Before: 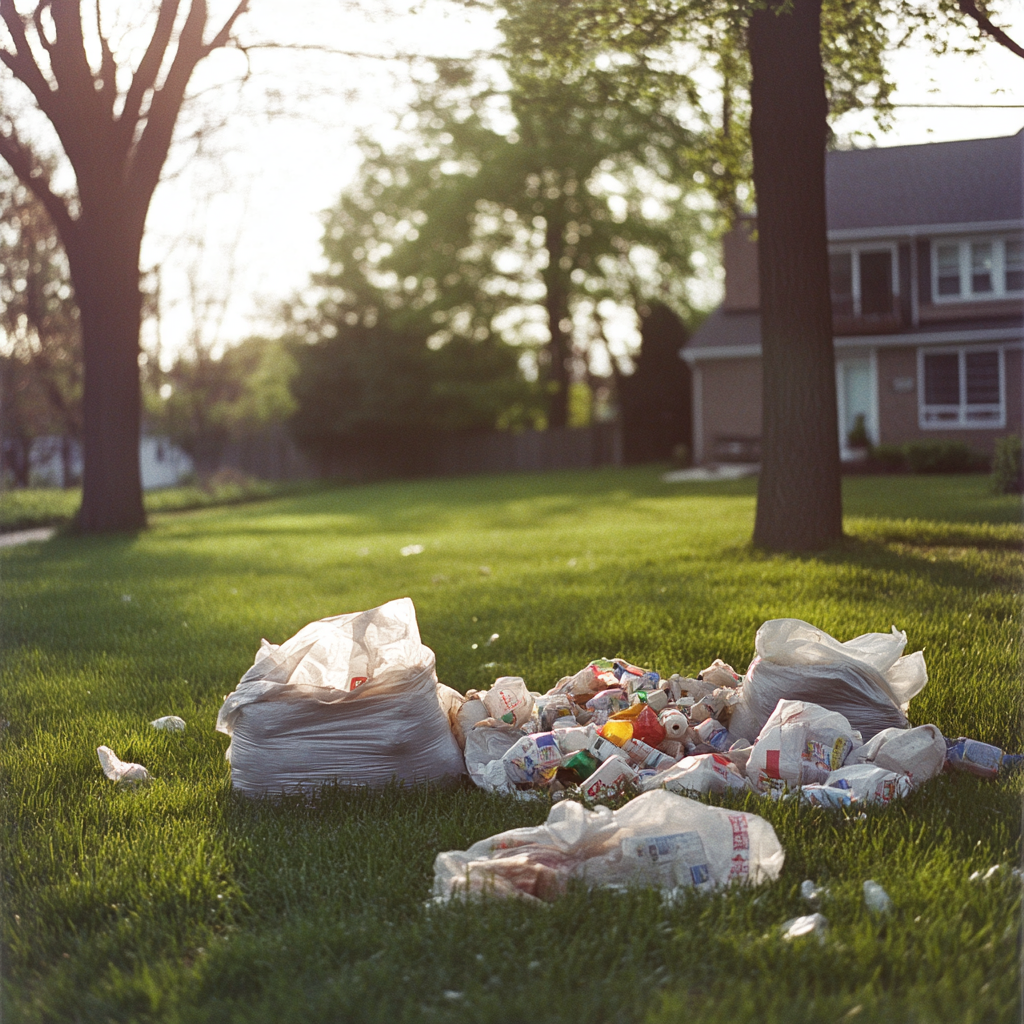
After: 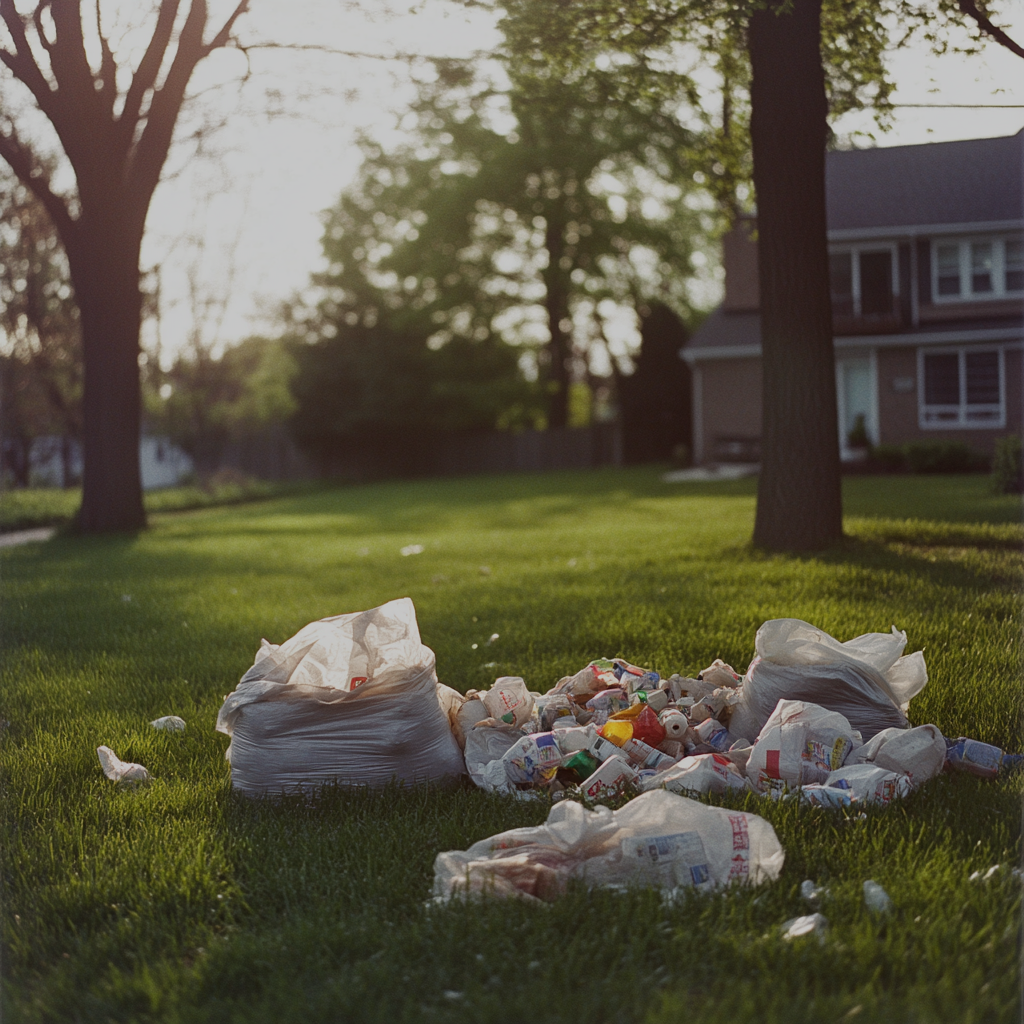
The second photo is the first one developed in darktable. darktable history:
exposure: black level correction 0, exposure -0.827 EV, compensate highlight preservation false
